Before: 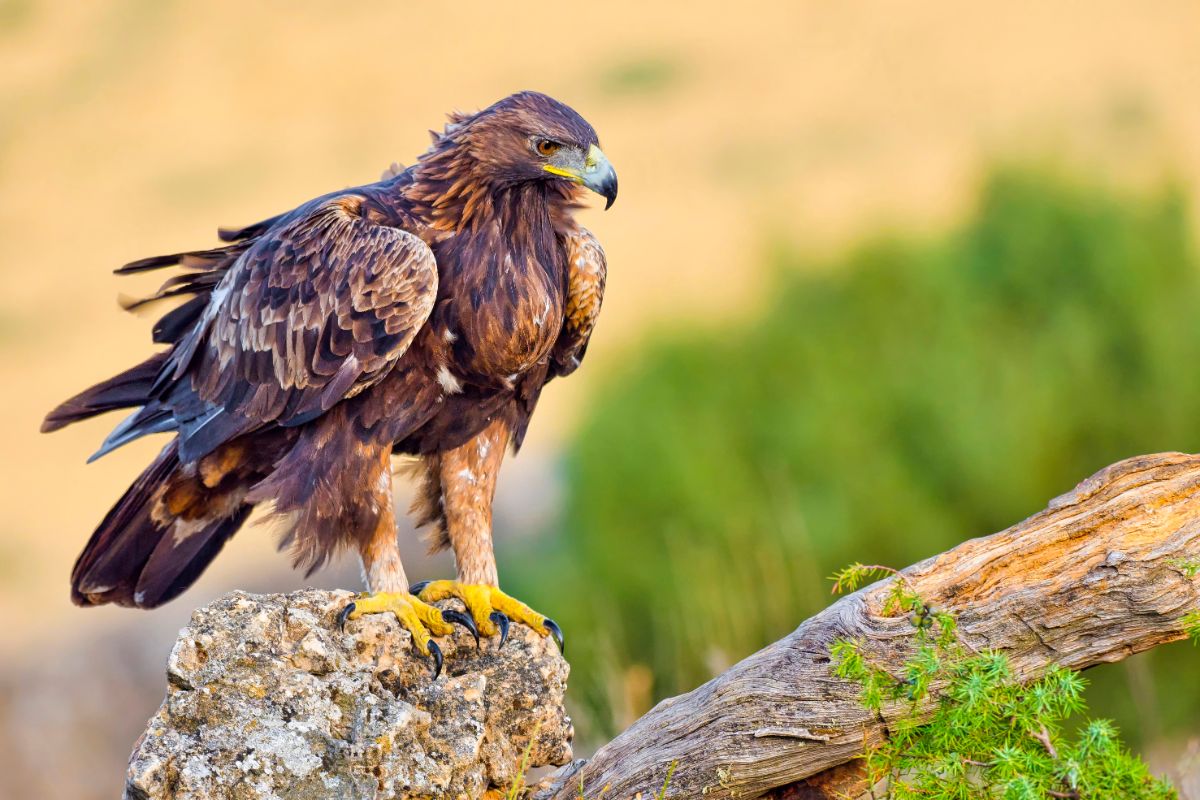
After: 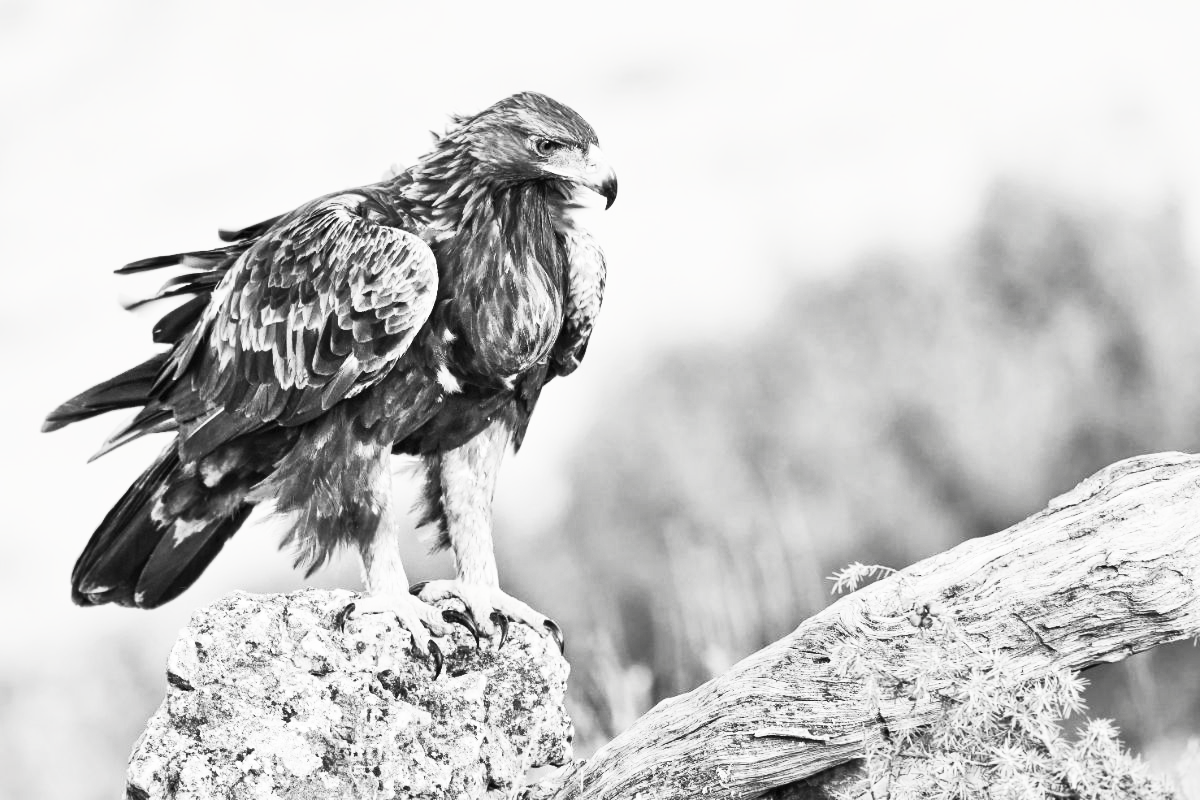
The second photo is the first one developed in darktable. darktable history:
contrast brightness saturation: contrast 0.526, brightness 0.462, saturation -0.995
tone equalizer: edges refinement/feathering 500, mask exposure compensation -1.57 EV, preserve details no
